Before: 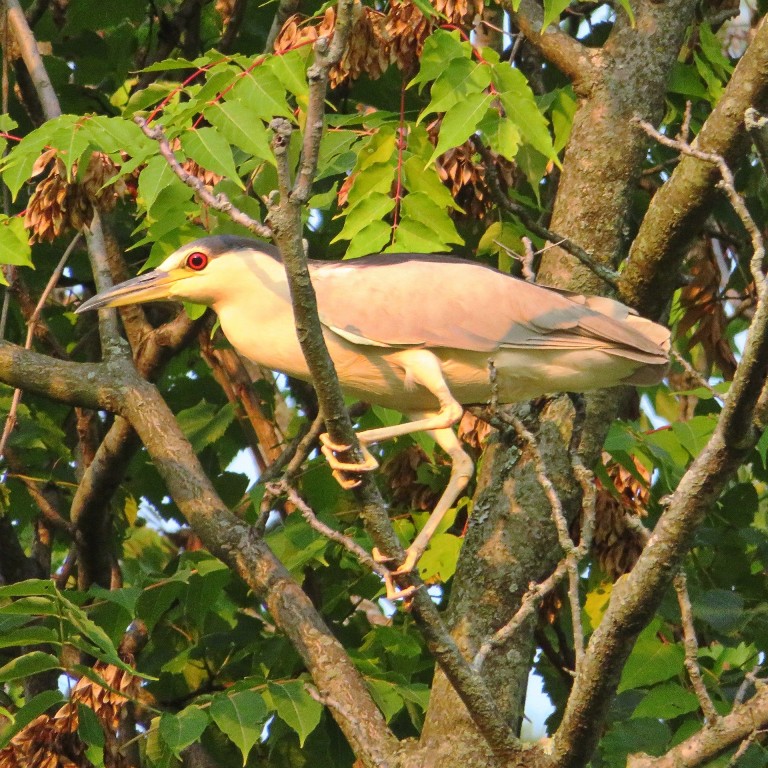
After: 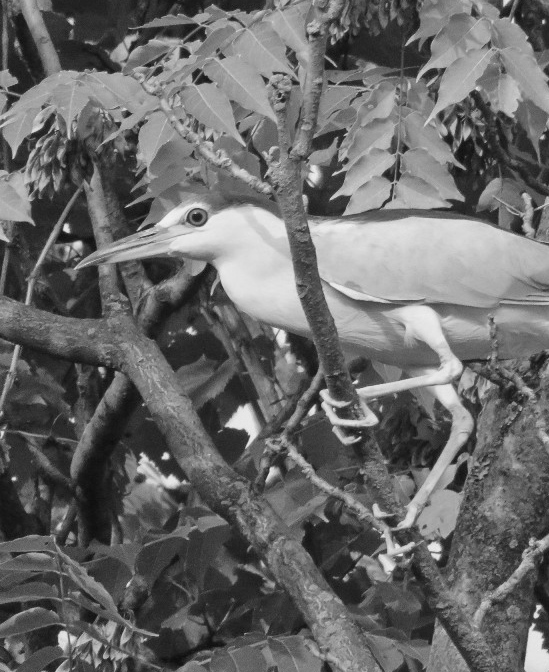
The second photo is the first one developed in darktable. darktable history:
crop: top 5.803%, right 27.864%, bottom 5.804%
monochrome: a -71.75, b 75.82
color correction: saturation 0.2
